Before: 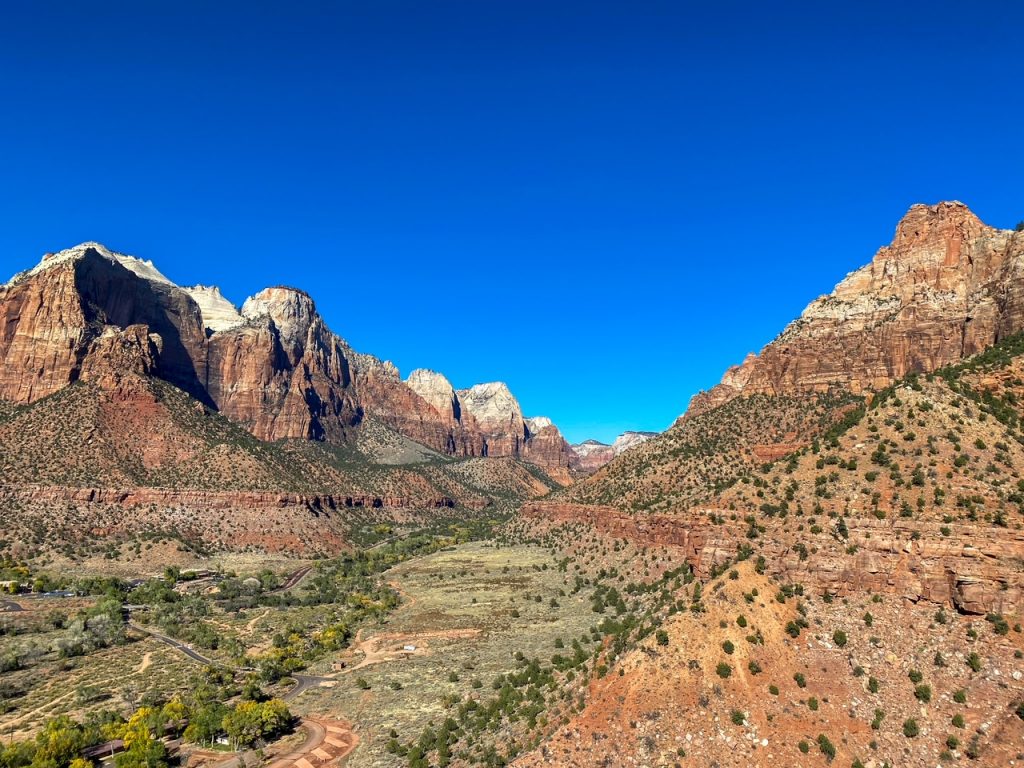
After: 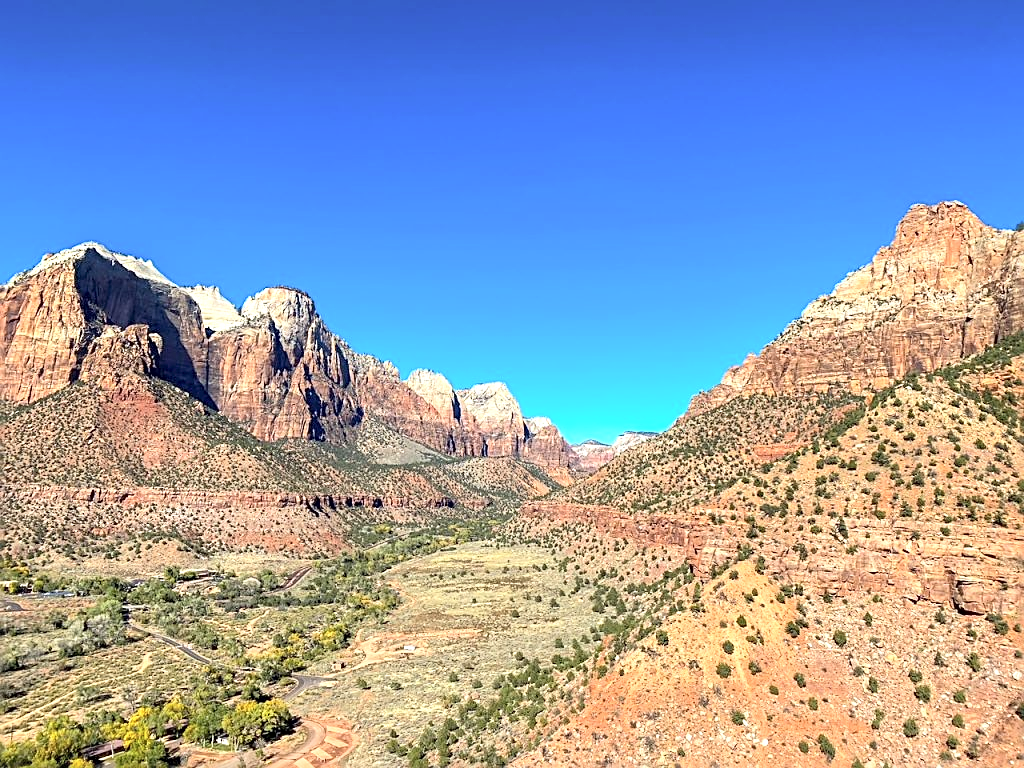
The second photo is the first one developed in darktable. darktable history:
contrast brightness saturation: contrast 0.14, brightness 0.21
exposure: black level correction 0.001, exposure 0.5 EV, compensate exposure bias true, compensate highlight preservation false
sharpen: amount 0.575
